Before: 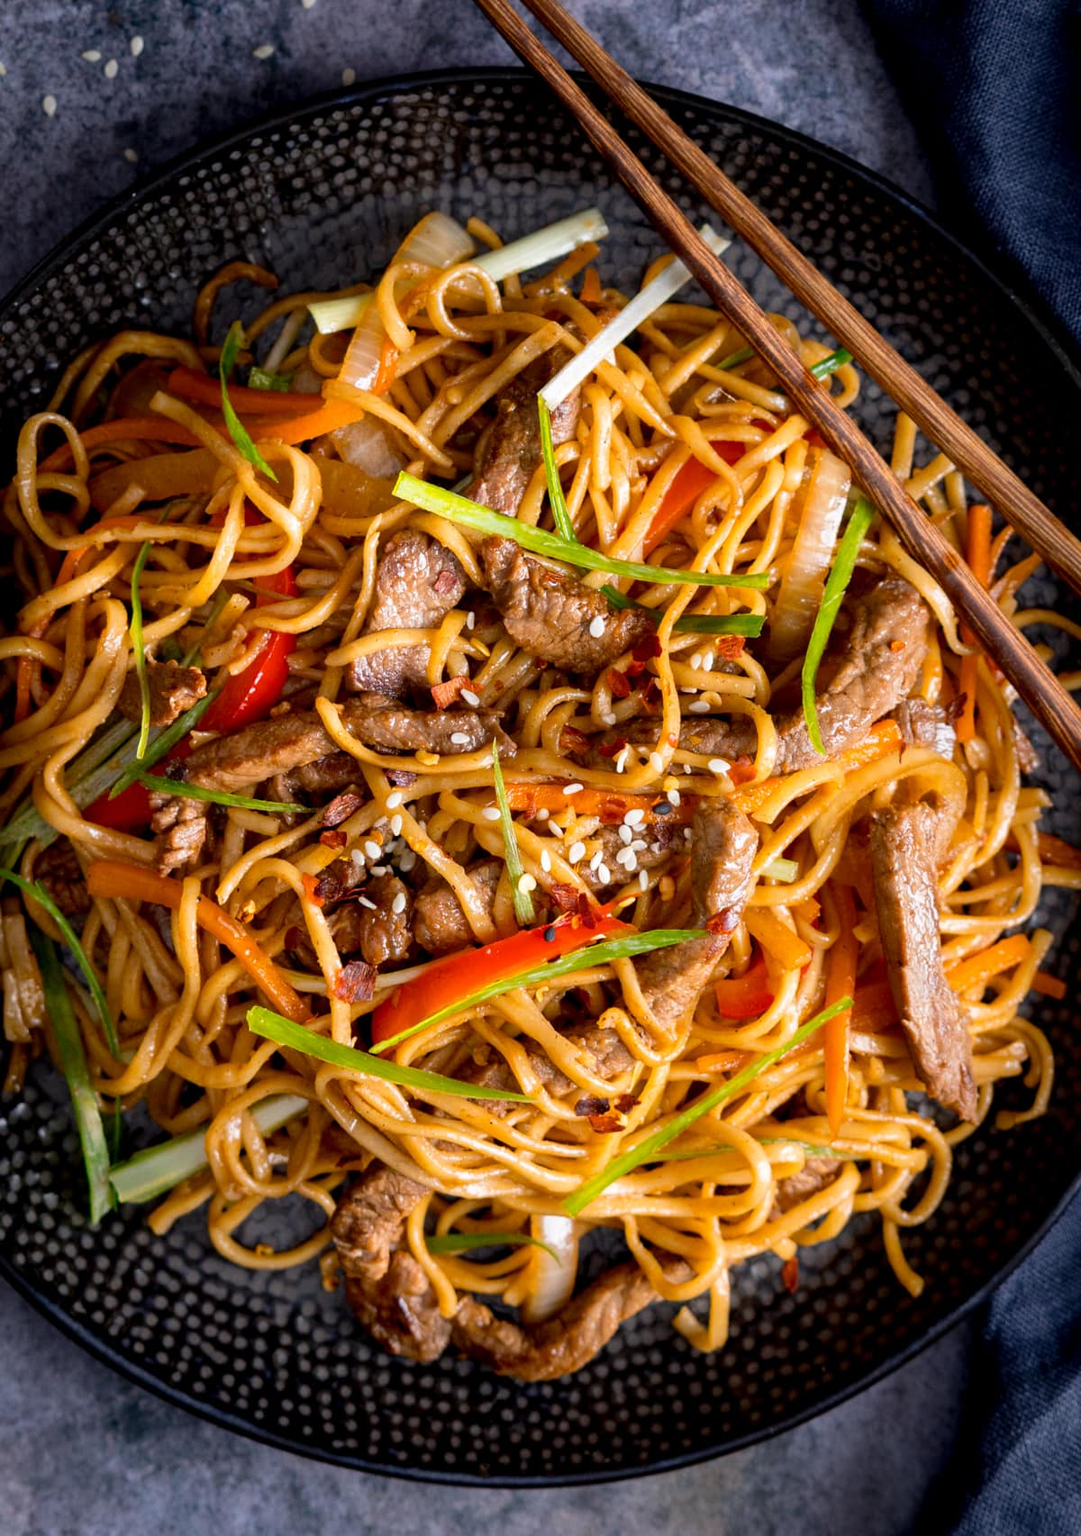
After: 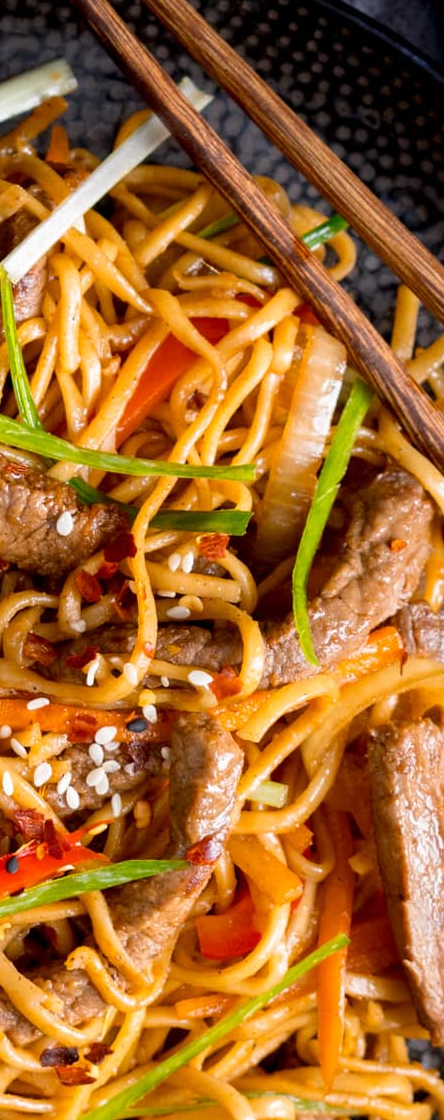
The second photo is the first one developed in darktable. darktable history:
crop and rotate: left 49.847%, top 10.136%, right 13.111%, bottom 24.122%
